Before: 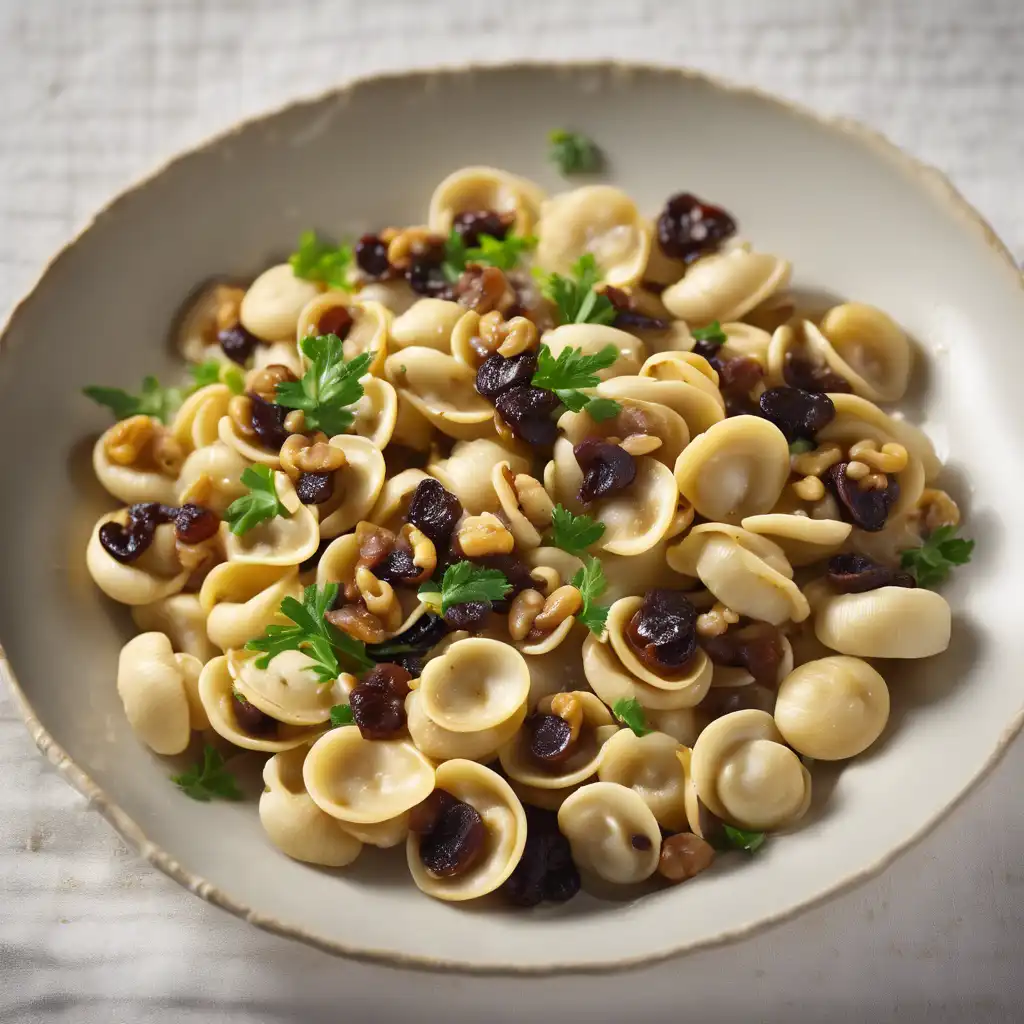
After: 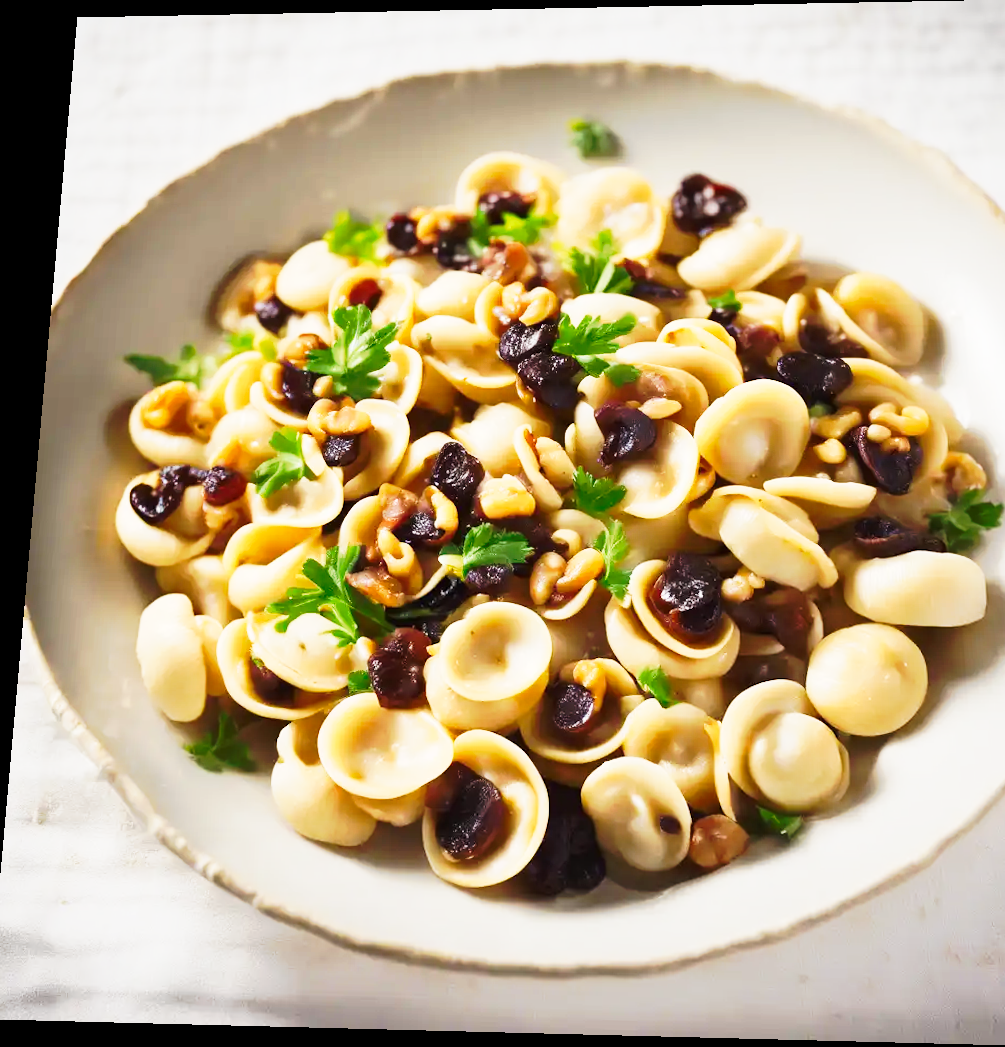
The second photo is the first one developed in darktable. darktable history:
tone curve: curves: ch0 [(0, 0) (0.003, 0.003) (0.011, 0.013) (0.025, 0.029) (0.044, 0.052) (0.069, 0.081) (0.1, 0.116) (0.136, 0.158) (0.177, 0.207) (0.224, 0.268) (0.277, 0.373) (0.335, 0.465) (0.399, 0.565) (0.468, 0.674) (0.543, 0.79) (0.623, 0.853) (0.709, 0.918) (0.801, 0.956) (0.898, 0.977) (1, 1)], preserve colors none
rotate and perspective: rotation 0.128°, lens shift (vertical) -0.181, lens shift (horizontal) -0.044, shear 0.001, automatic cropping off
crop and rotate: left 1.088%, right 8.807%
